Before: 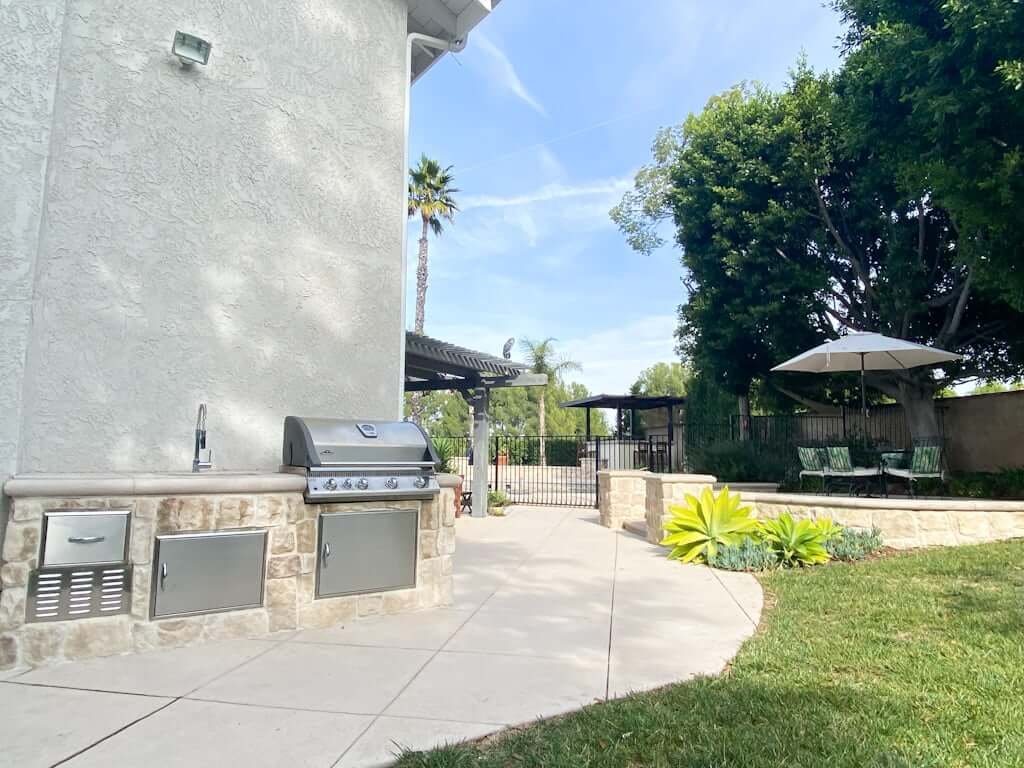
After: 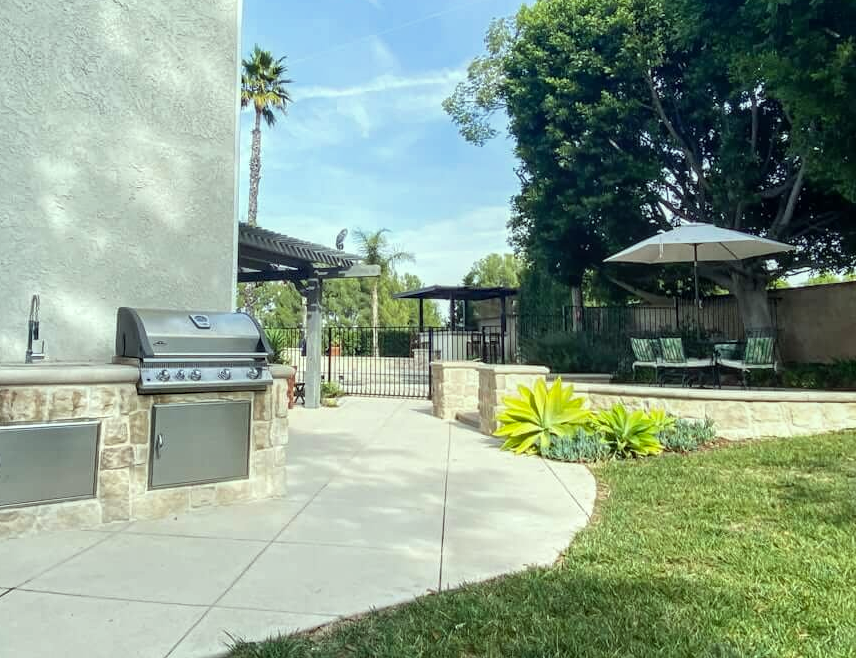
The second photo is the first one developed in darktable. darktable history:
color correction: highlights a* -8, highlights b* 3.1
crop: left 16.315%, top 14.246%
shadows and highlights: shadows 4.1, highlights -17.6, soften with gaussian
local contrast: on, module defaults
